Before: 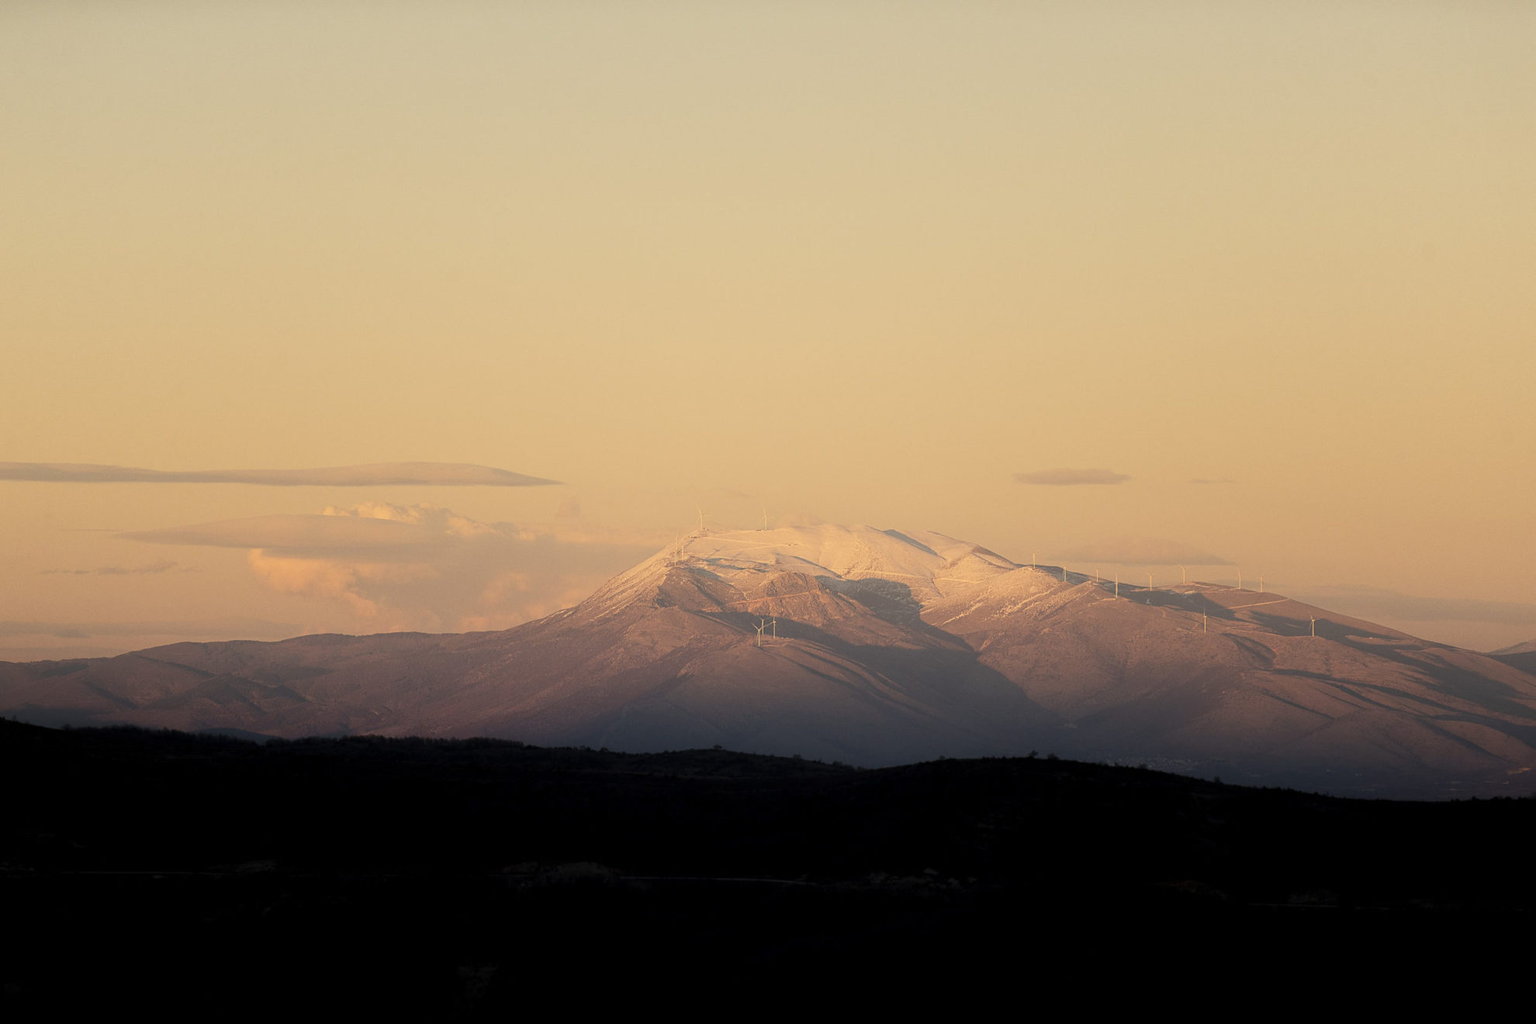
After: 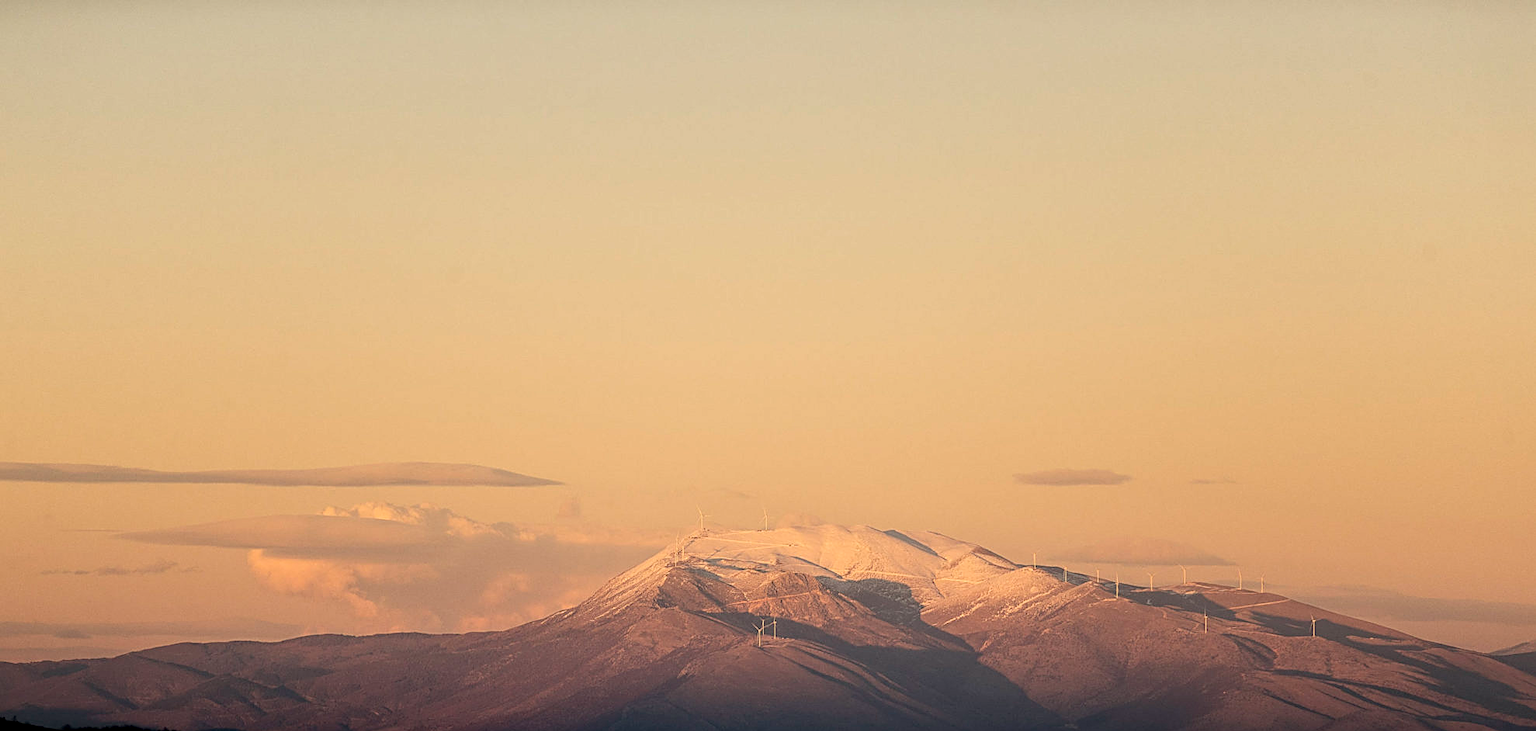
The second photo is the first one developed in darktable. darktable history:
sharpen: on, module defaults
crop: right 0.001%, bottom 28.623%
local contrast: on, module defaults
haze removal: compatibility mode true, adaptive false
